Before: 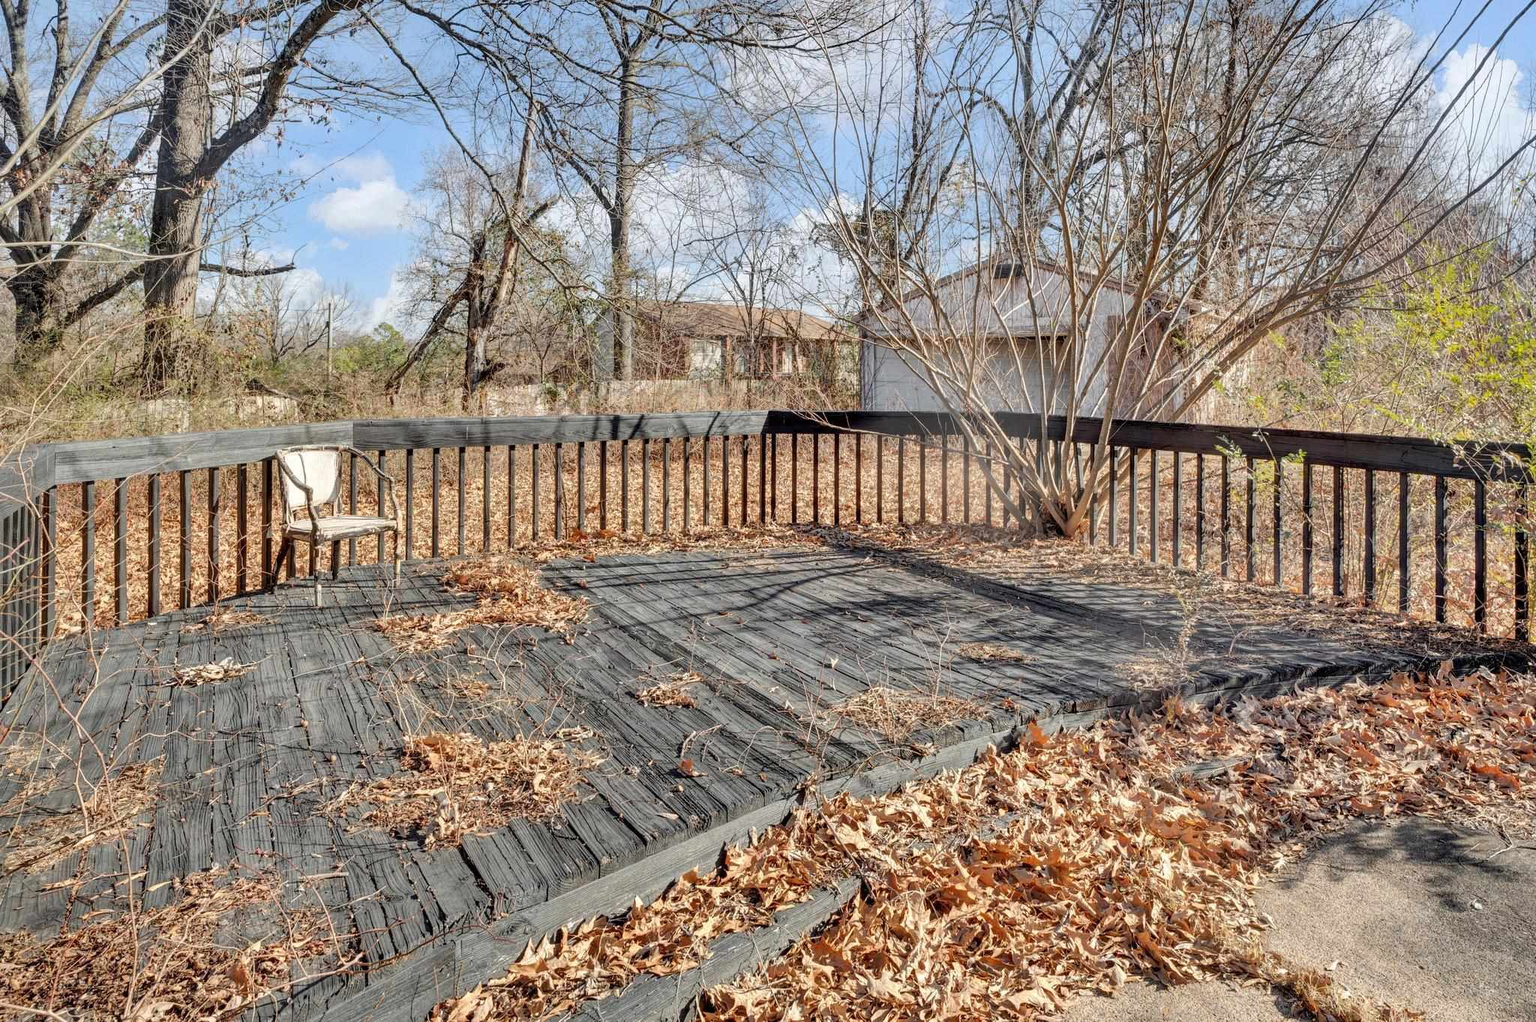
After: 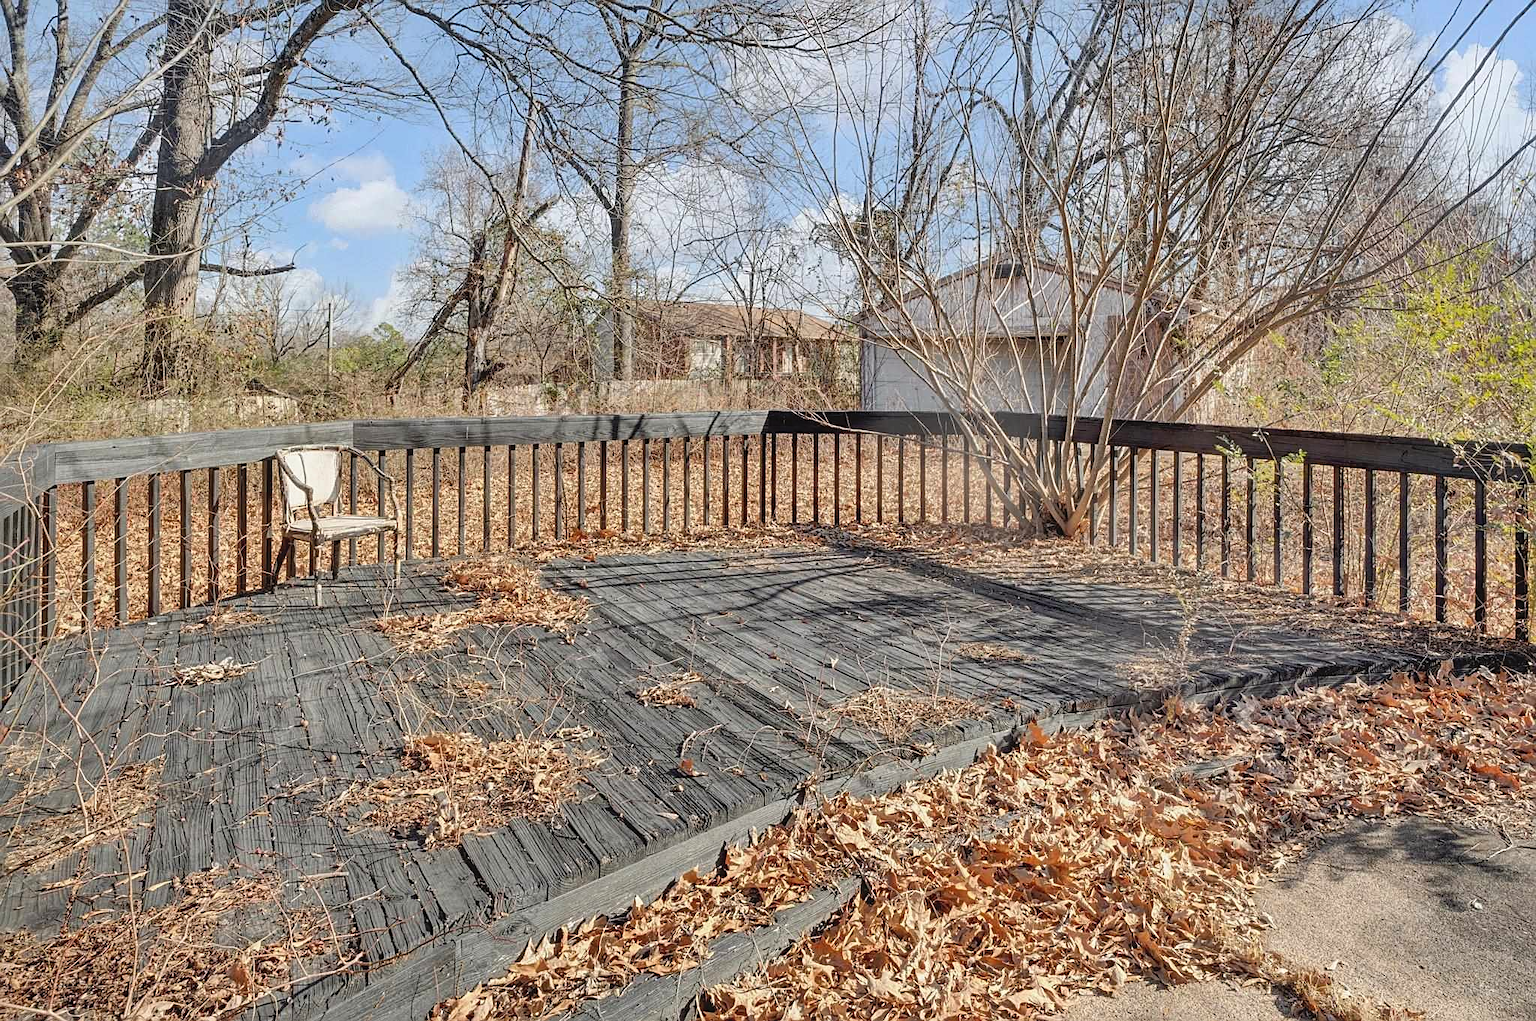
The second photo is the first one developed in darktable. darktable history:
sharpen: on, module defaults
contrast equalizer: octaves 7, y [[0.6 ×6], [0.55 ×6], [0 ×6], [0 ×6], [0 ×6]], mix -0.3
tone equalizer: on, module defaults
